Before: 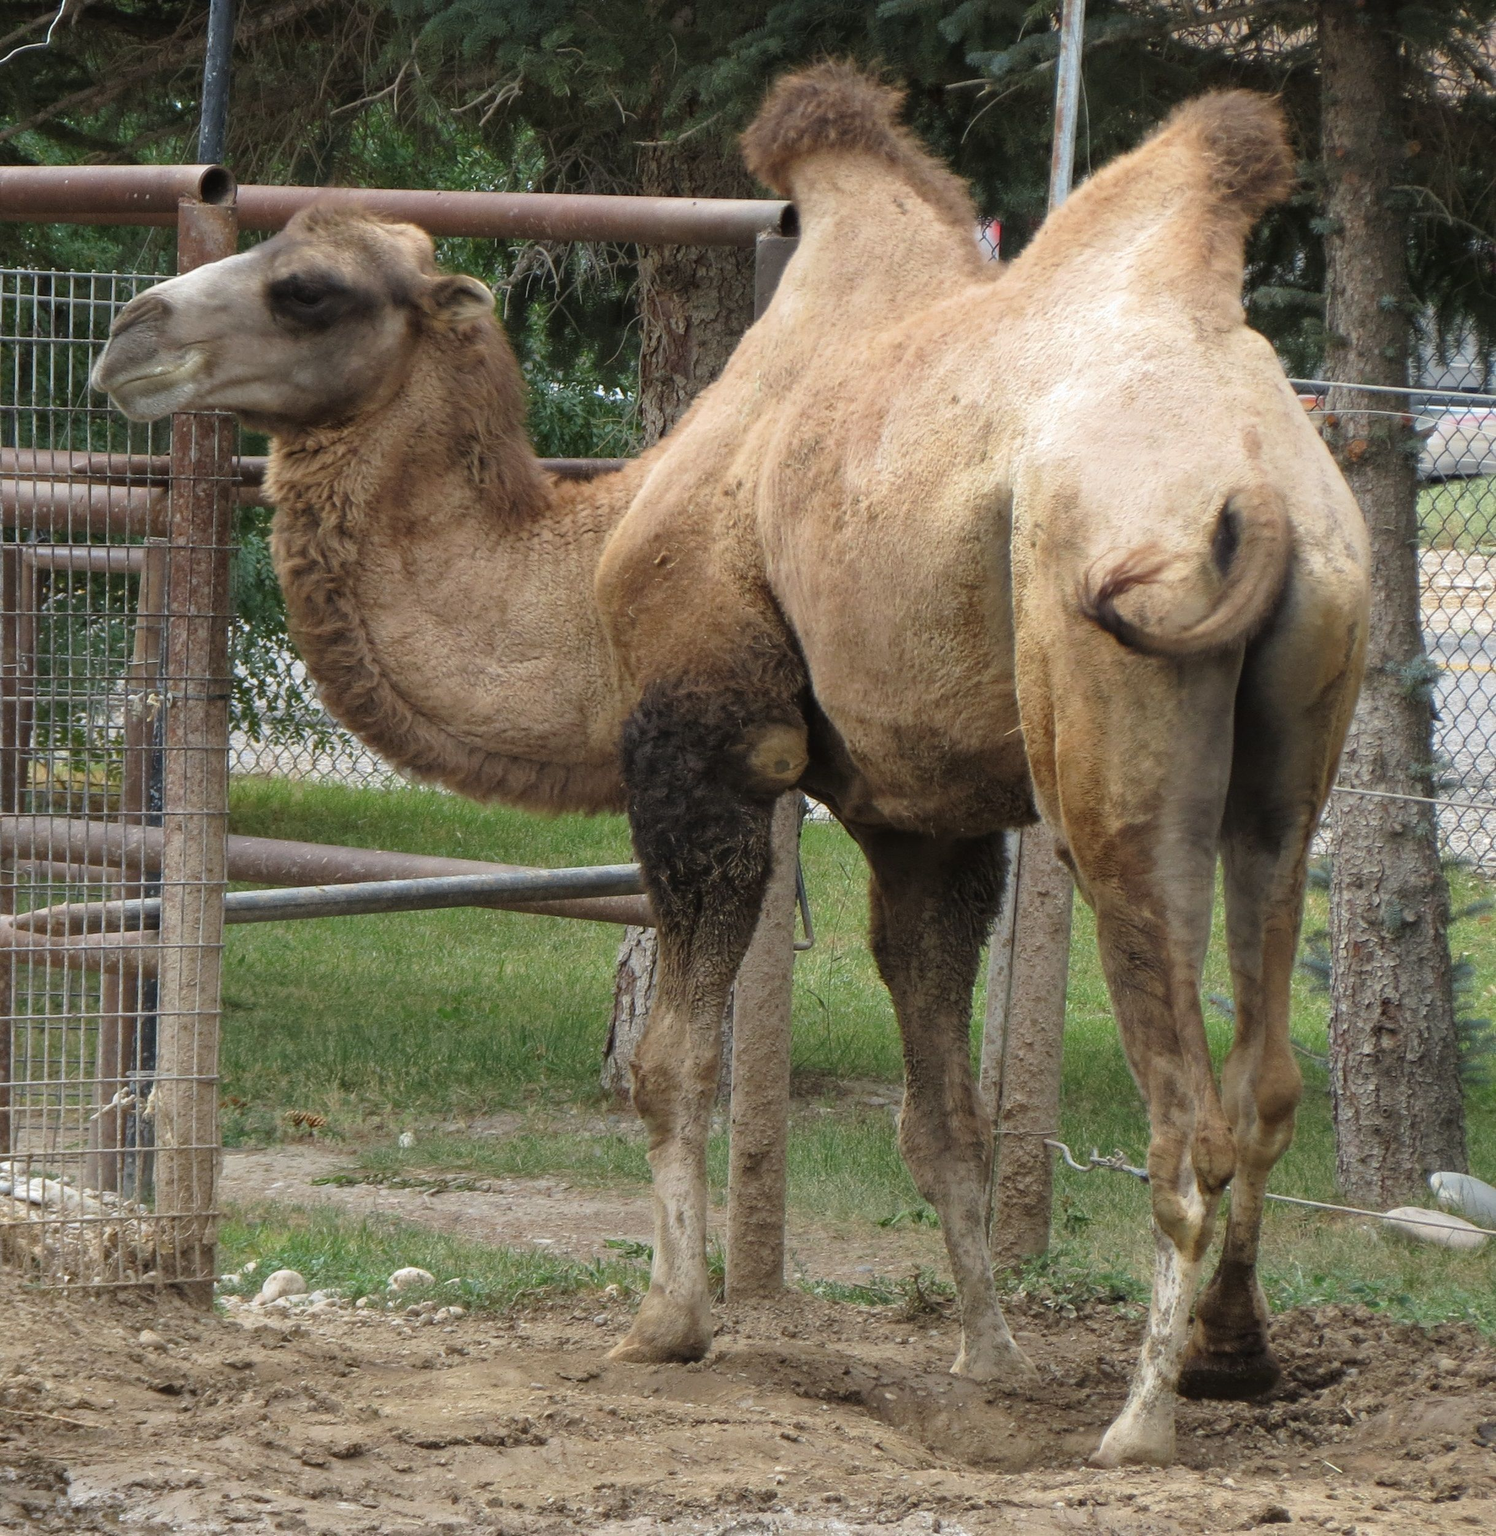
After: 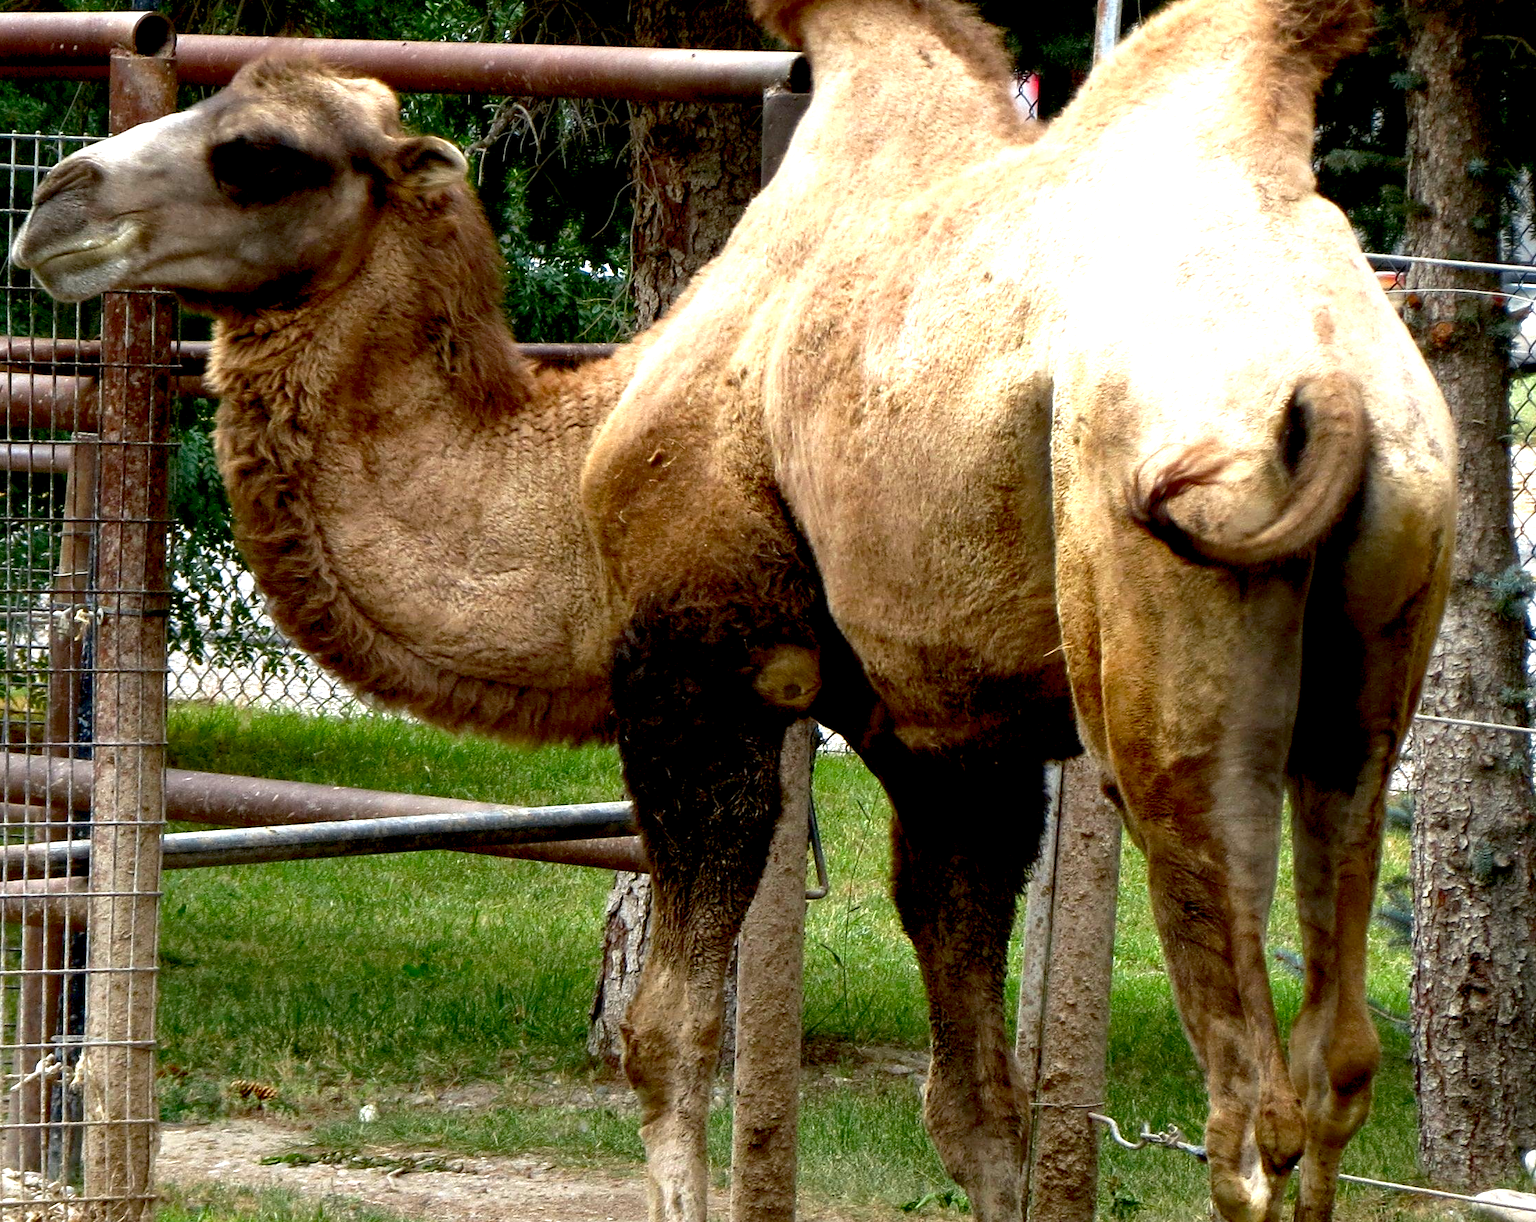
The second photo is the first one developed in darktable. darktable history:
base curve: curves: ch0 [(0, 0) (0.303, 0.277) (1, 1)], preserve colors none
crop: left 5.426%, top 10.099%, right 3.714%, bottom 19.446%
exposure: black level correction 0.037, exposure 0.903 EV, compensate highlight preservation false
contrast brightness saturation: brightness -0.2, saturation 0.084
